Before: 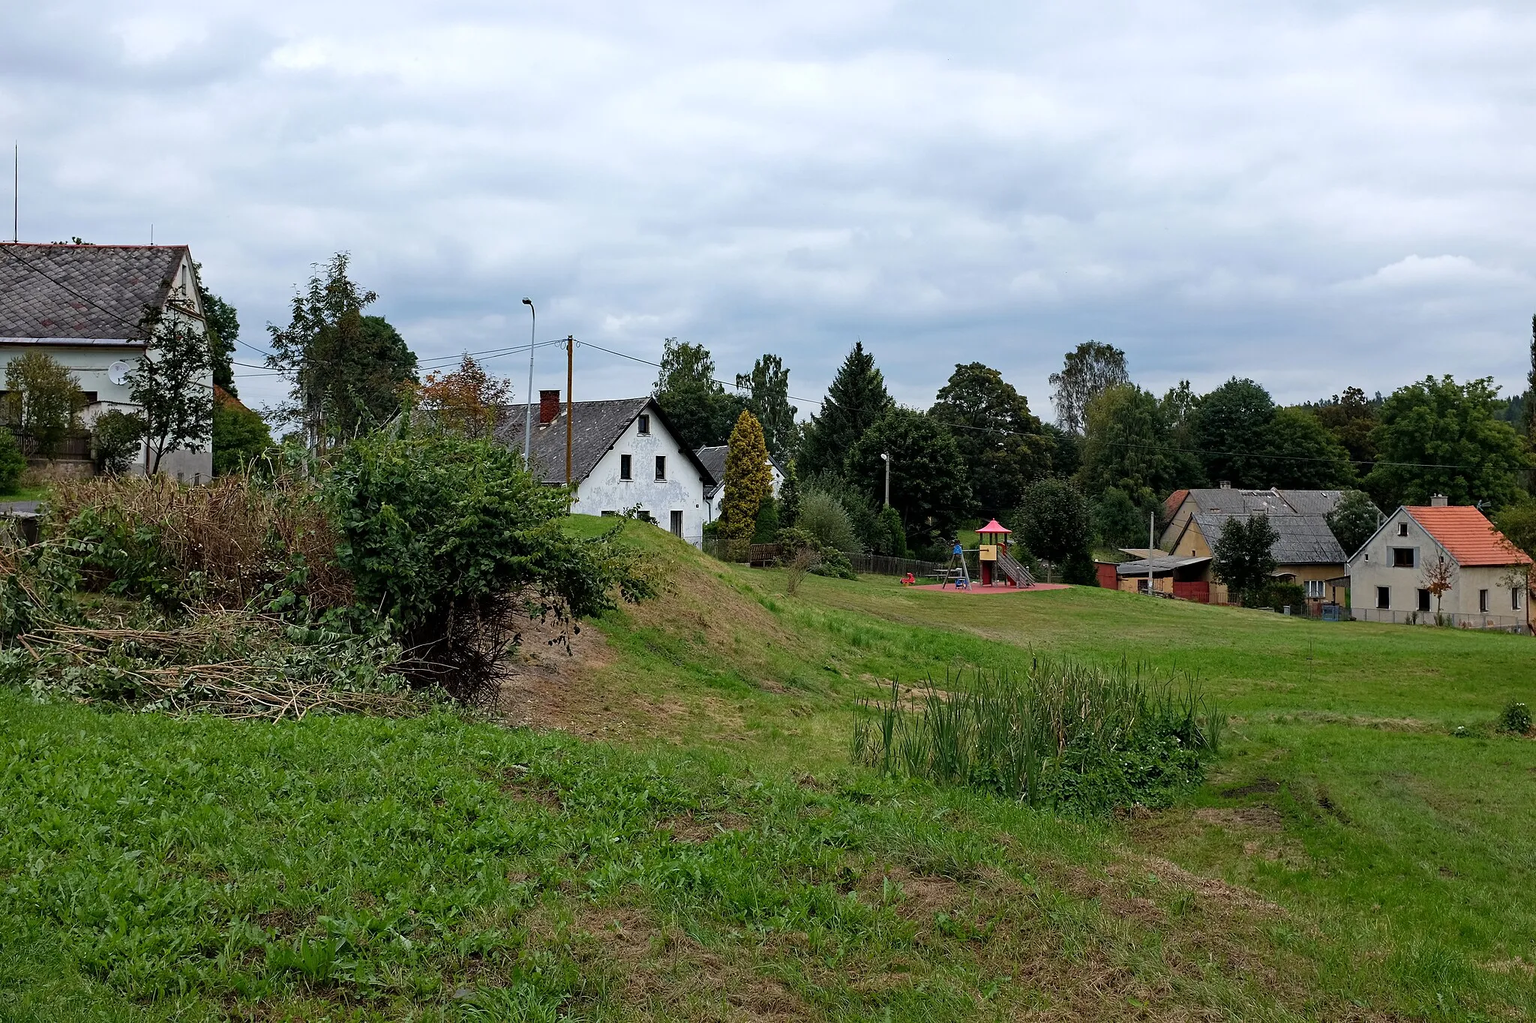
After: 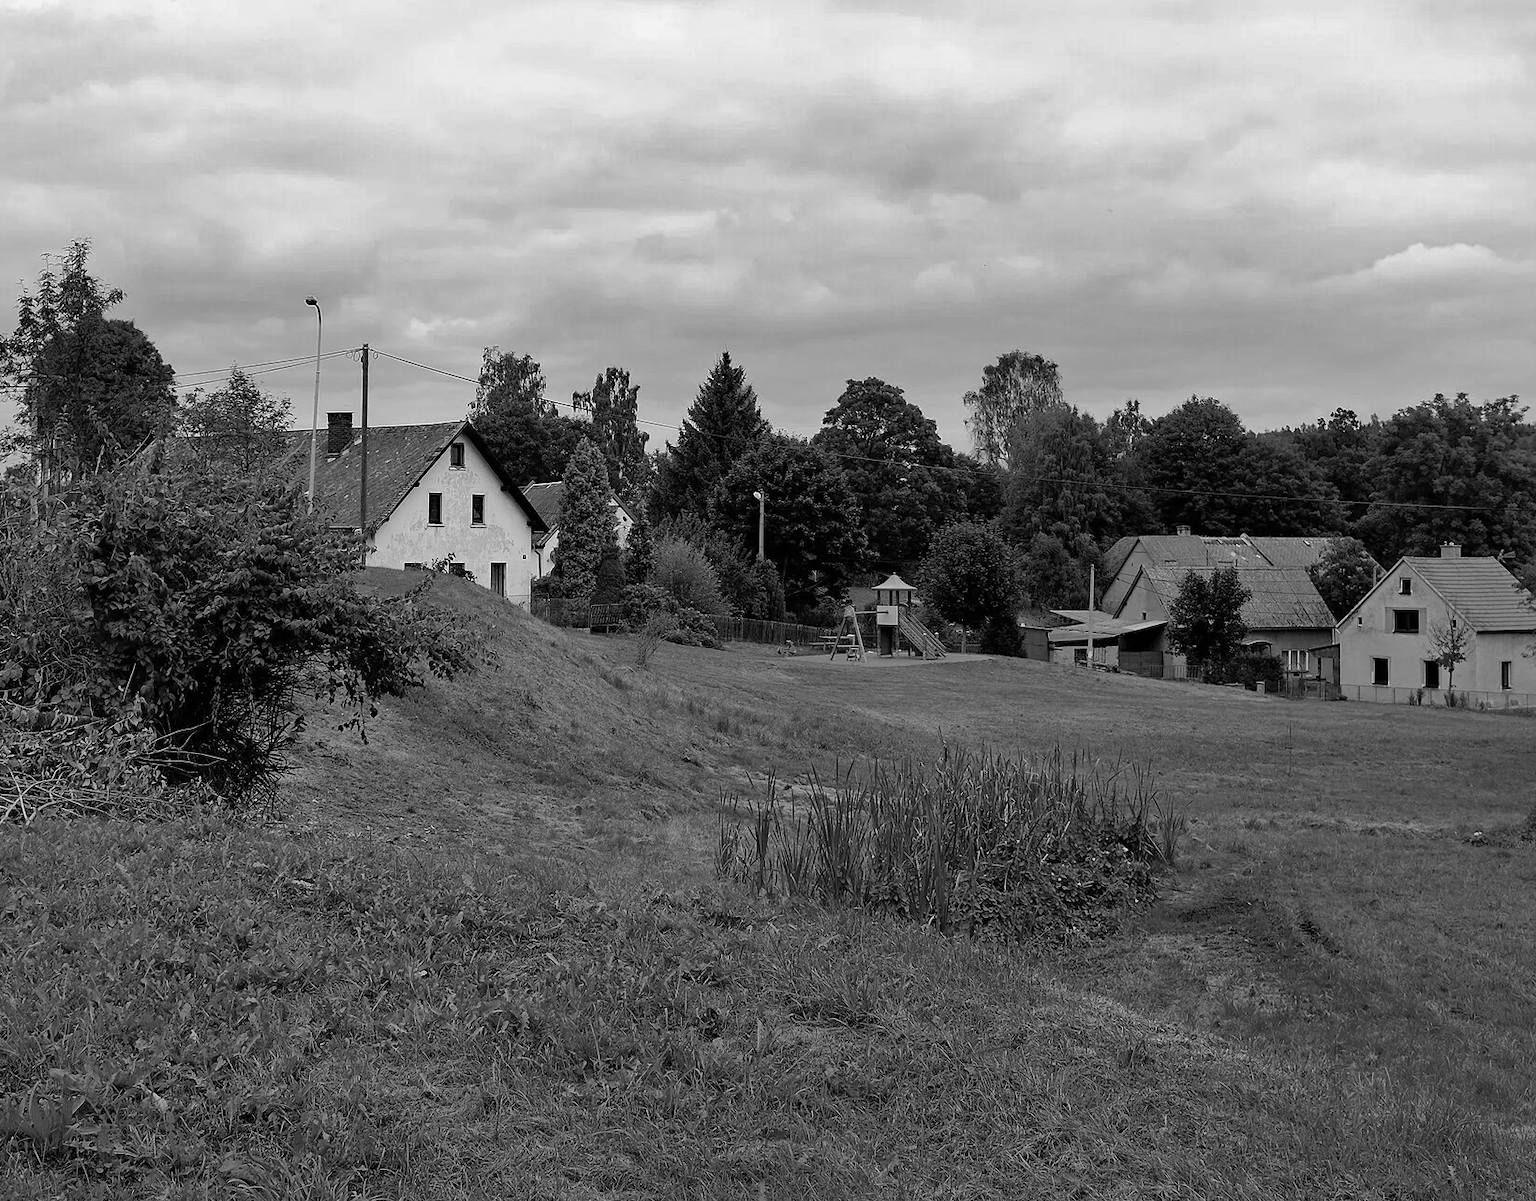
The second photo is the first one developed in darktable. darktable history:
crop and rotate: left 18.114%, top 5.889%, right 1.806%
color calibration: output gray [0.253, 0.26, 0.487, 0], illuminant as shot in camera, x 0.358, y 0.373, temperature 4628.91 K, saturation algorithm version 1 (2020)
shadows and highlights: shadows 40.22, highlights -59.8
